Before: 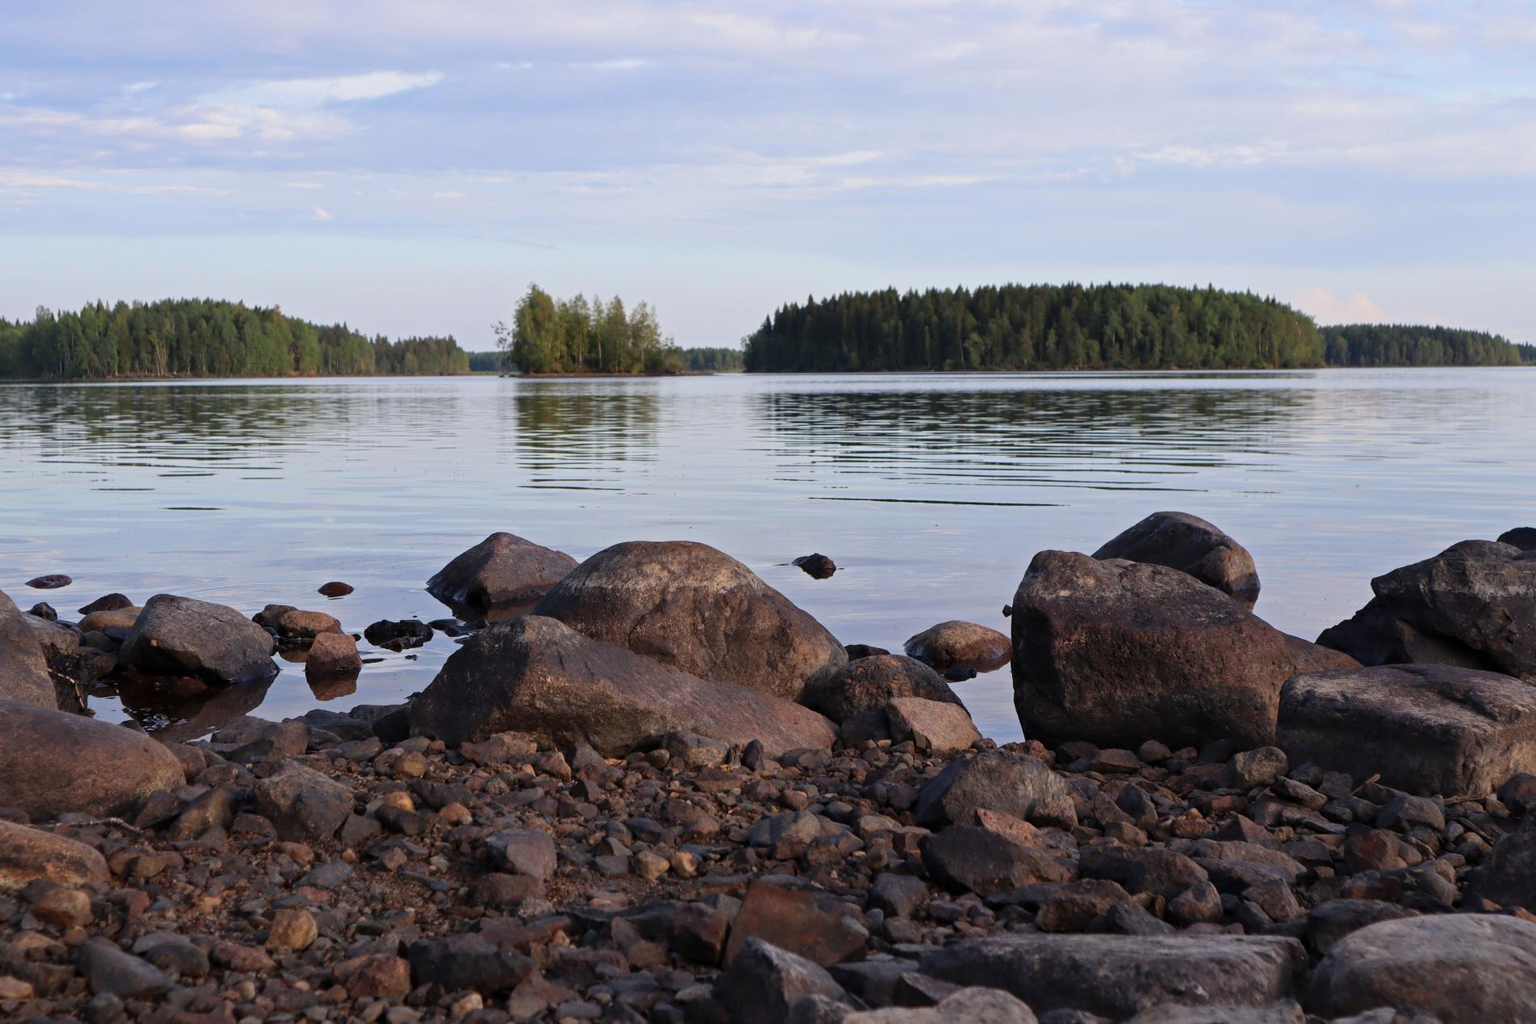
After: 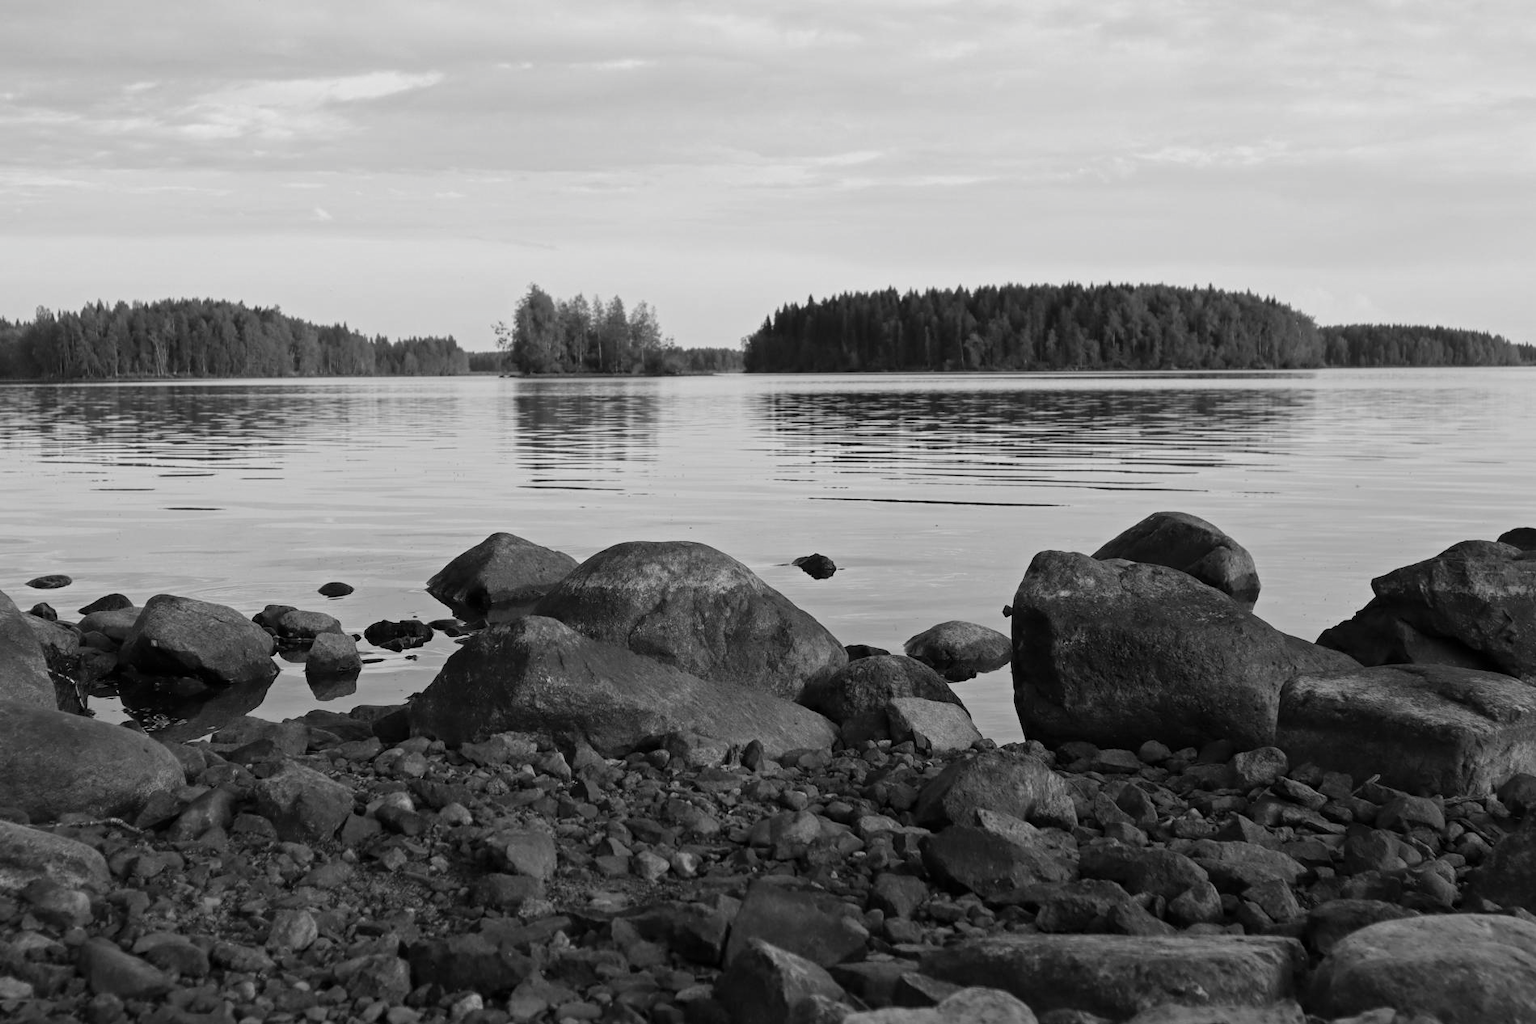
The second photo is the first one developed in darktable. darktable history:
contrast brightness saturation: saturation -0.996
